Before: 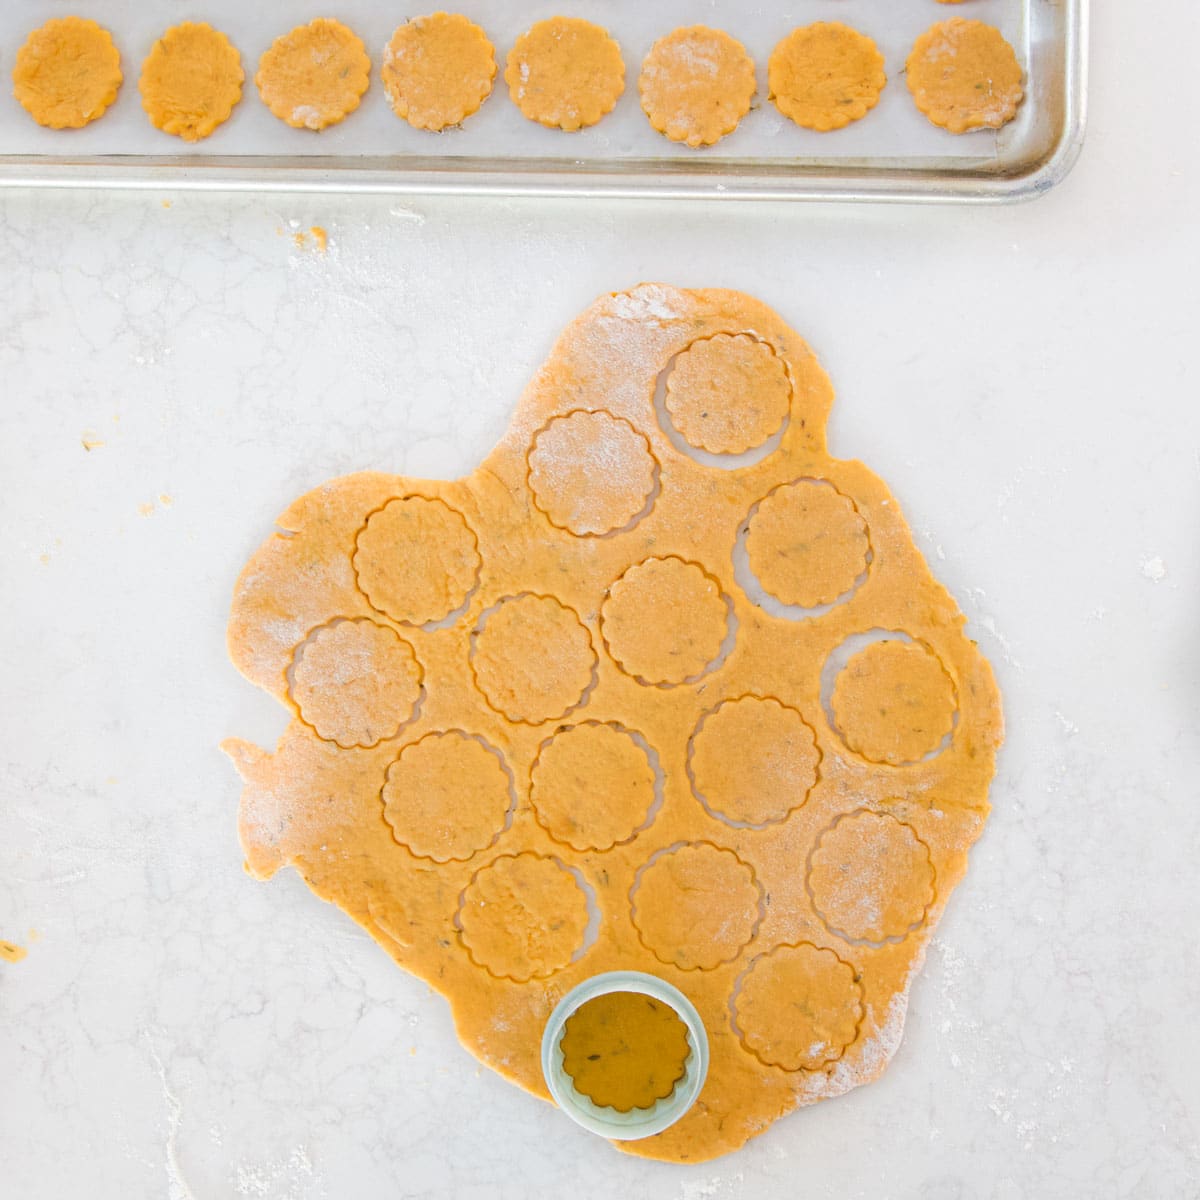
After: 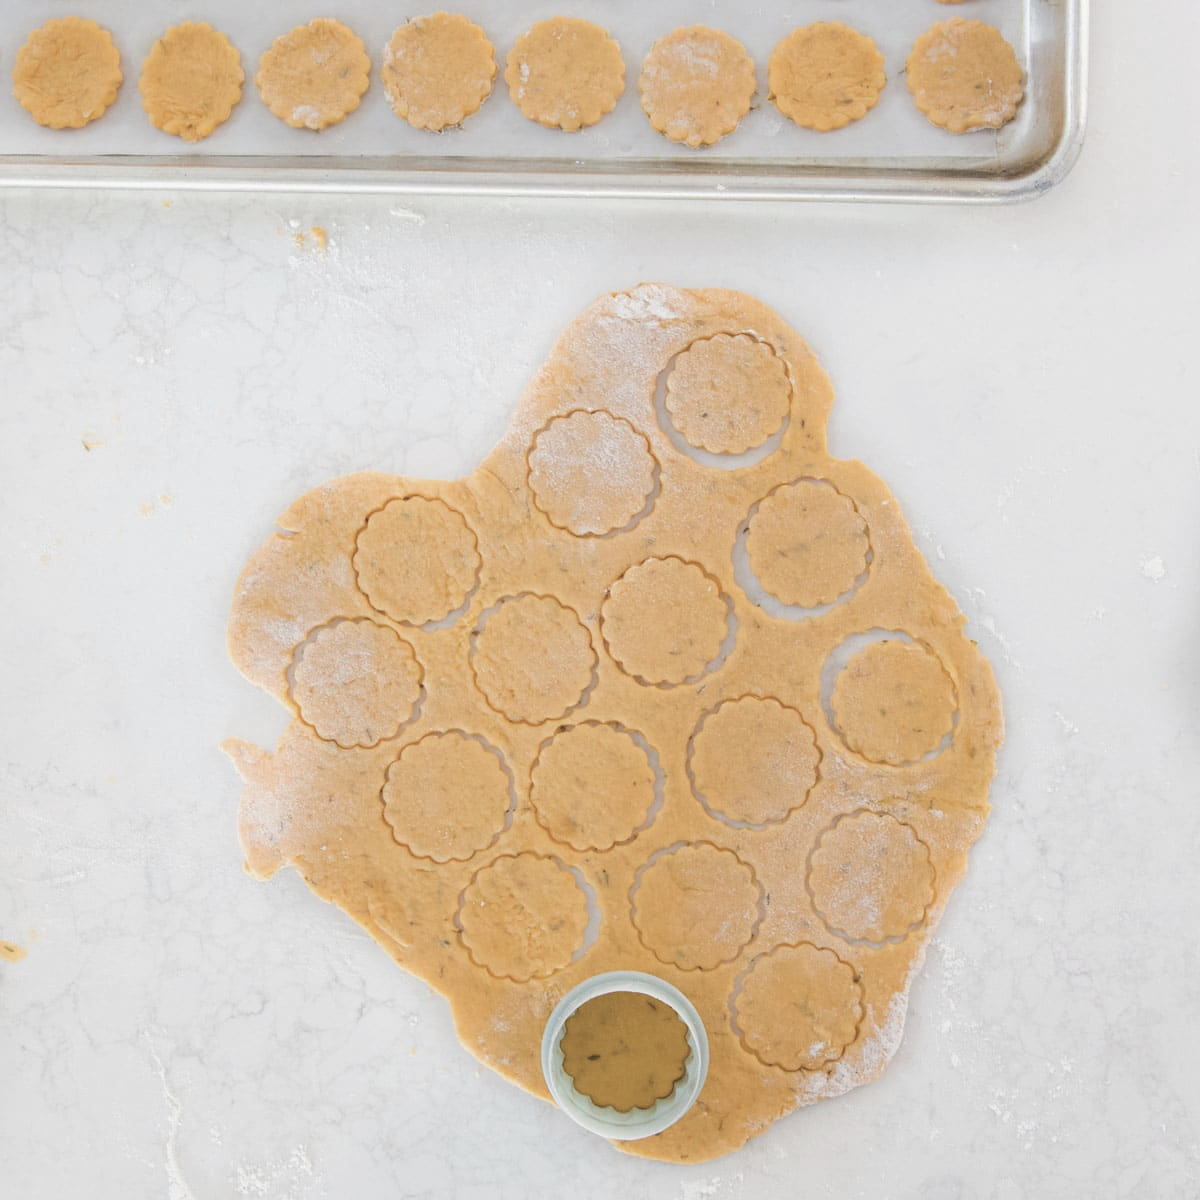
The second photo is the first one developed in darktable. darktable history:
contrast brightness saturation: contrast -0.056, saturation -0.393
